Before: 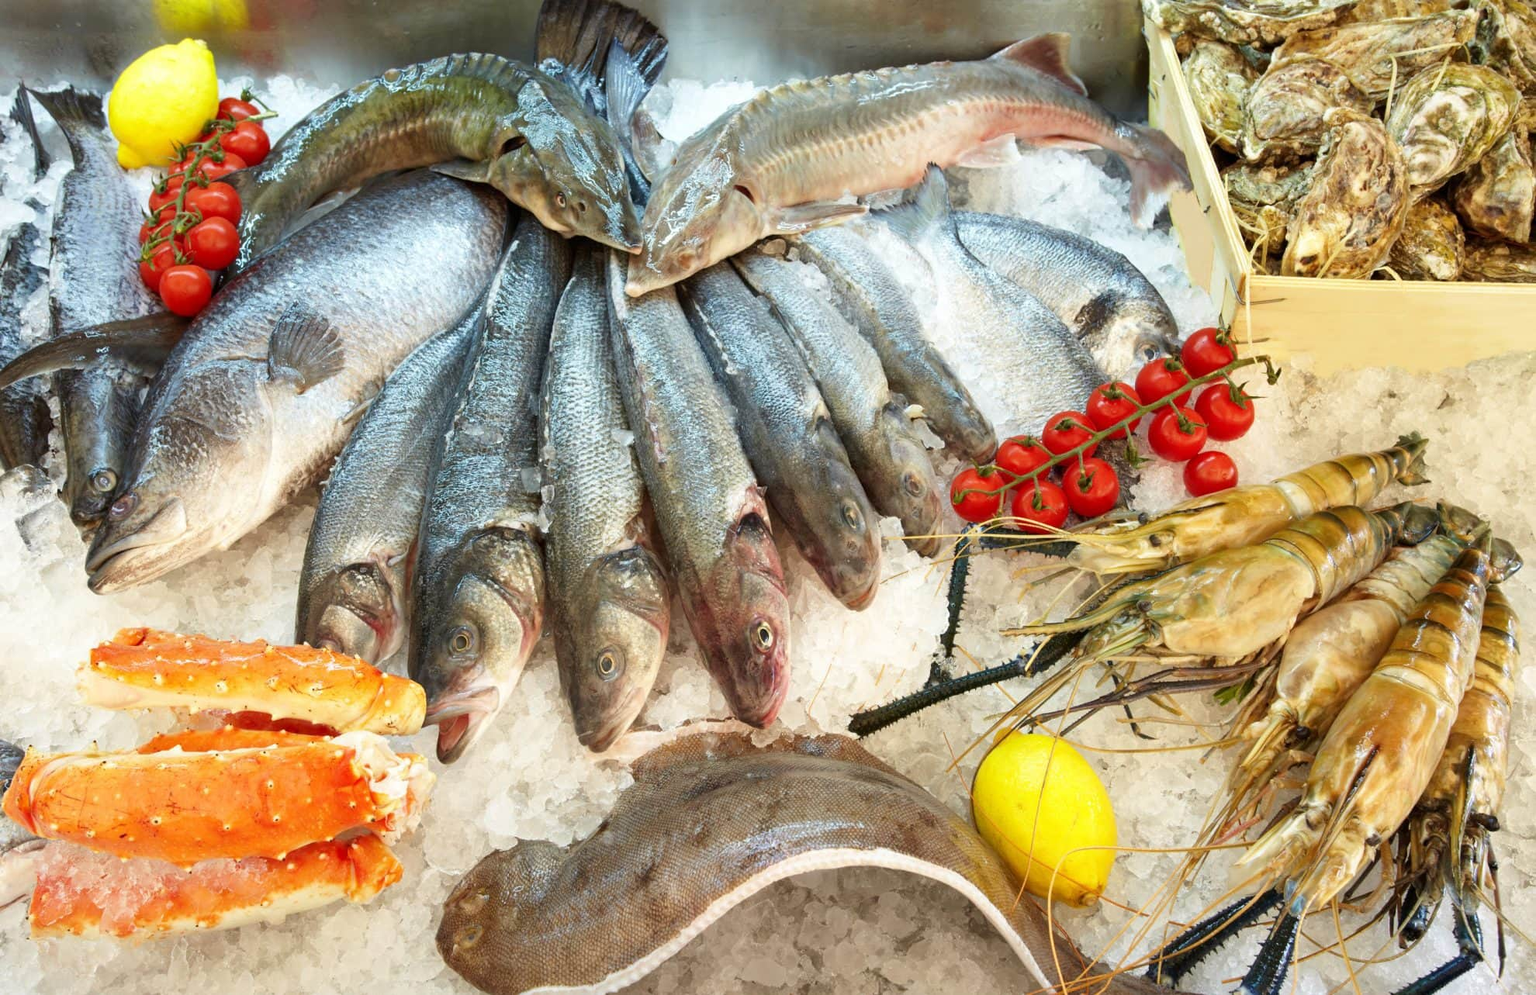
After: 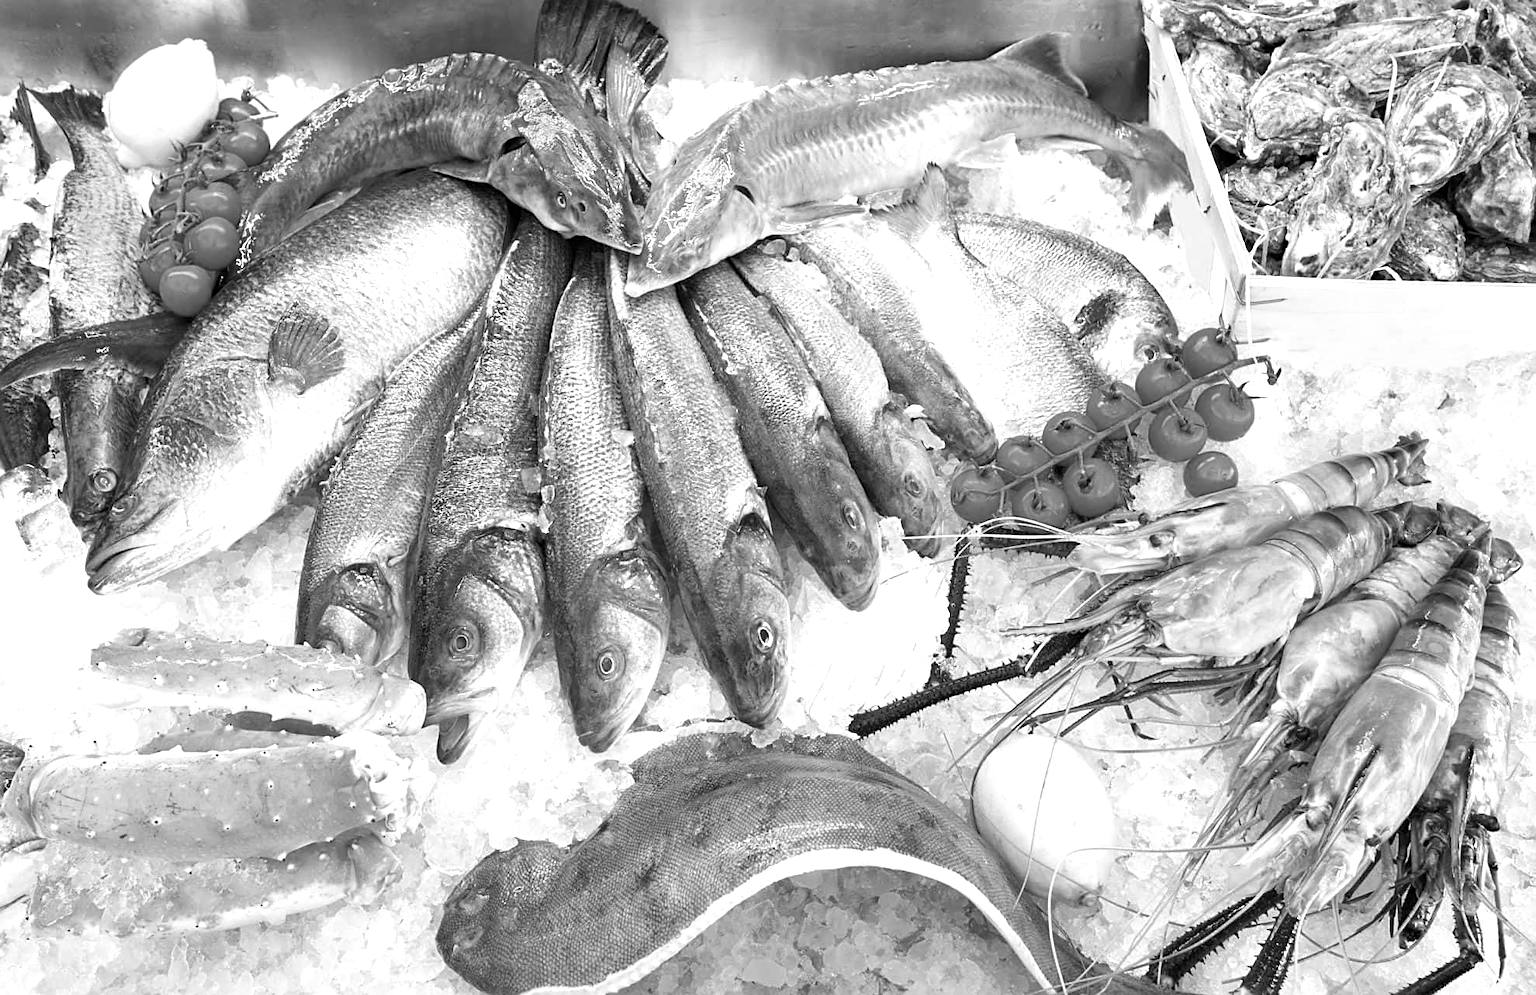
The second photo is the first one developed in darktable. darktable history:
color correction: highlights a* 9.03, highlights b* 8.71, shadows a* 40, shadows b* 40, saturation 0.8
sharpen: on, module defaults
monochrome: on, module defaults
exposure: black level correction 0.001, exposure 0.5 EV, compensate exposure bias true, compensate highlight preservation false
